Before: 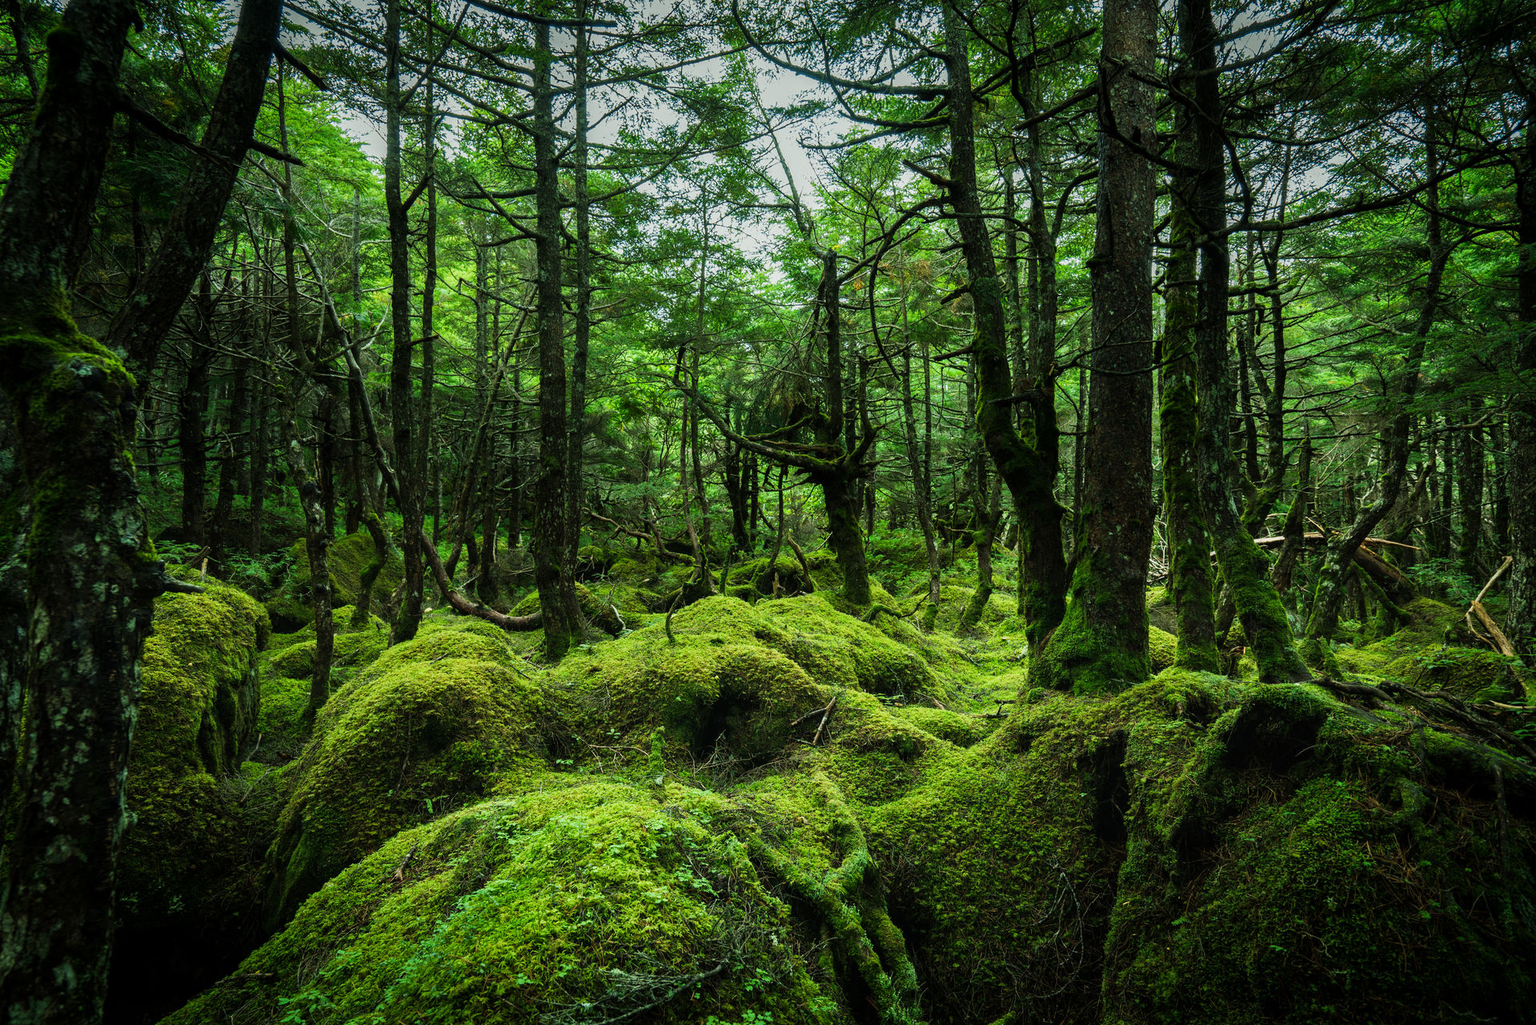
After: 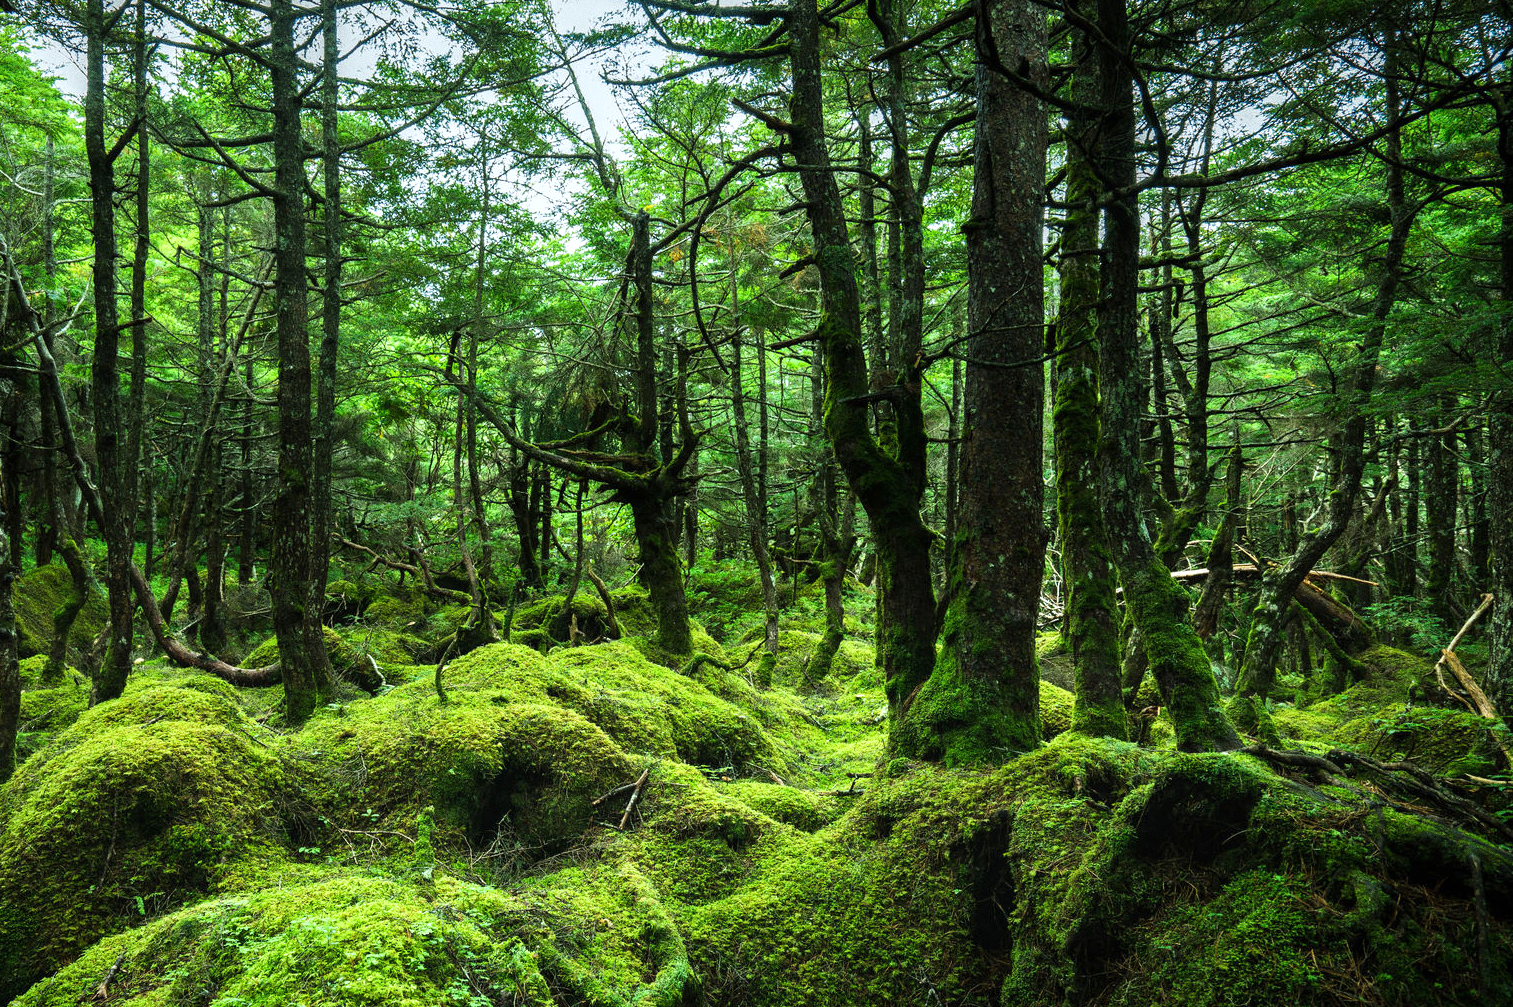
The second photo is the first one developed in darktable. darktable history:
exposure: black level correction 0, exposure 0.5 EV, compensate exposure bias true, compensate highlight preservation false
white balance: red 0.984, blue 1.059
contrast brightness saturation: contrast 0.05
grain: coarseness 0.09 ISO, strength 40%
crop and rotate: left 20.74%, top 7.912%, right 0.375%, bottom 13.378%
